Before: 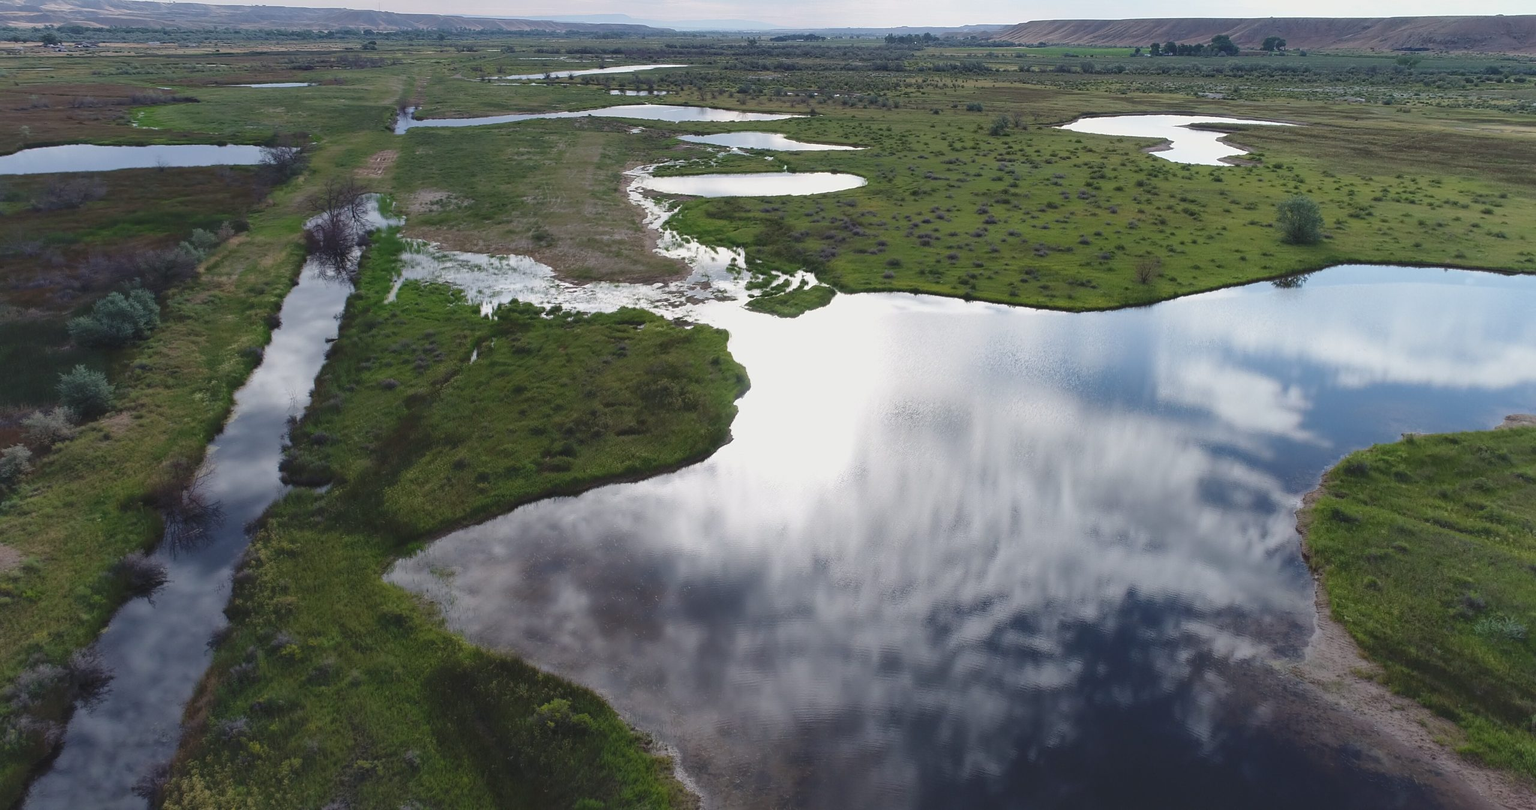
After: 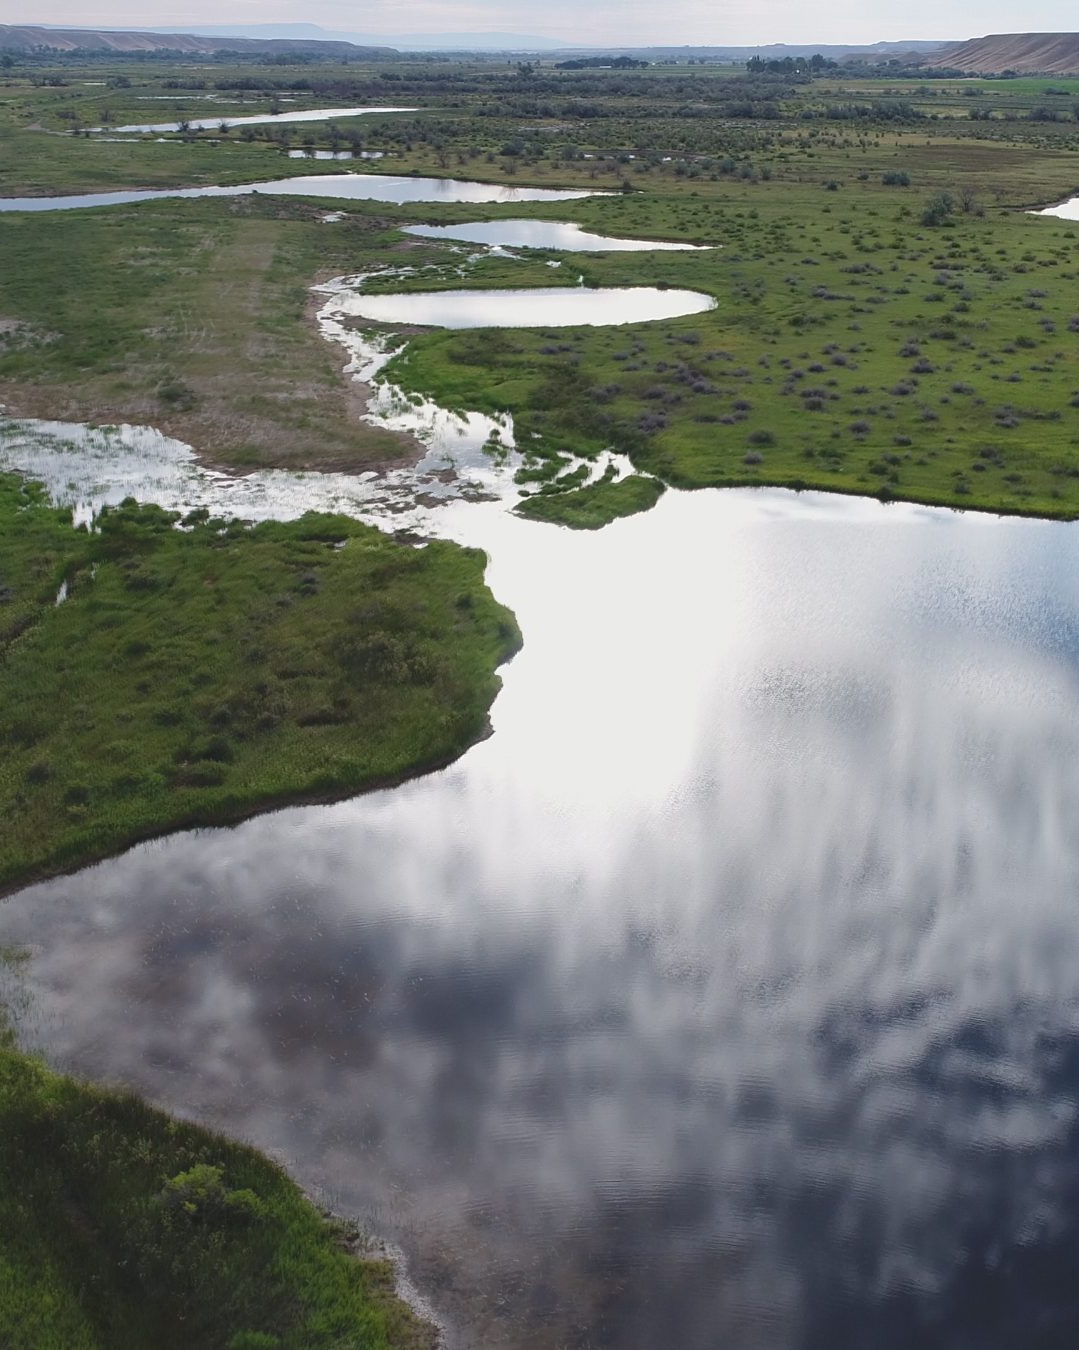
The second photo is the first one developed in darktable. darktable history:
crop: left 28.461%, right 29.361%
